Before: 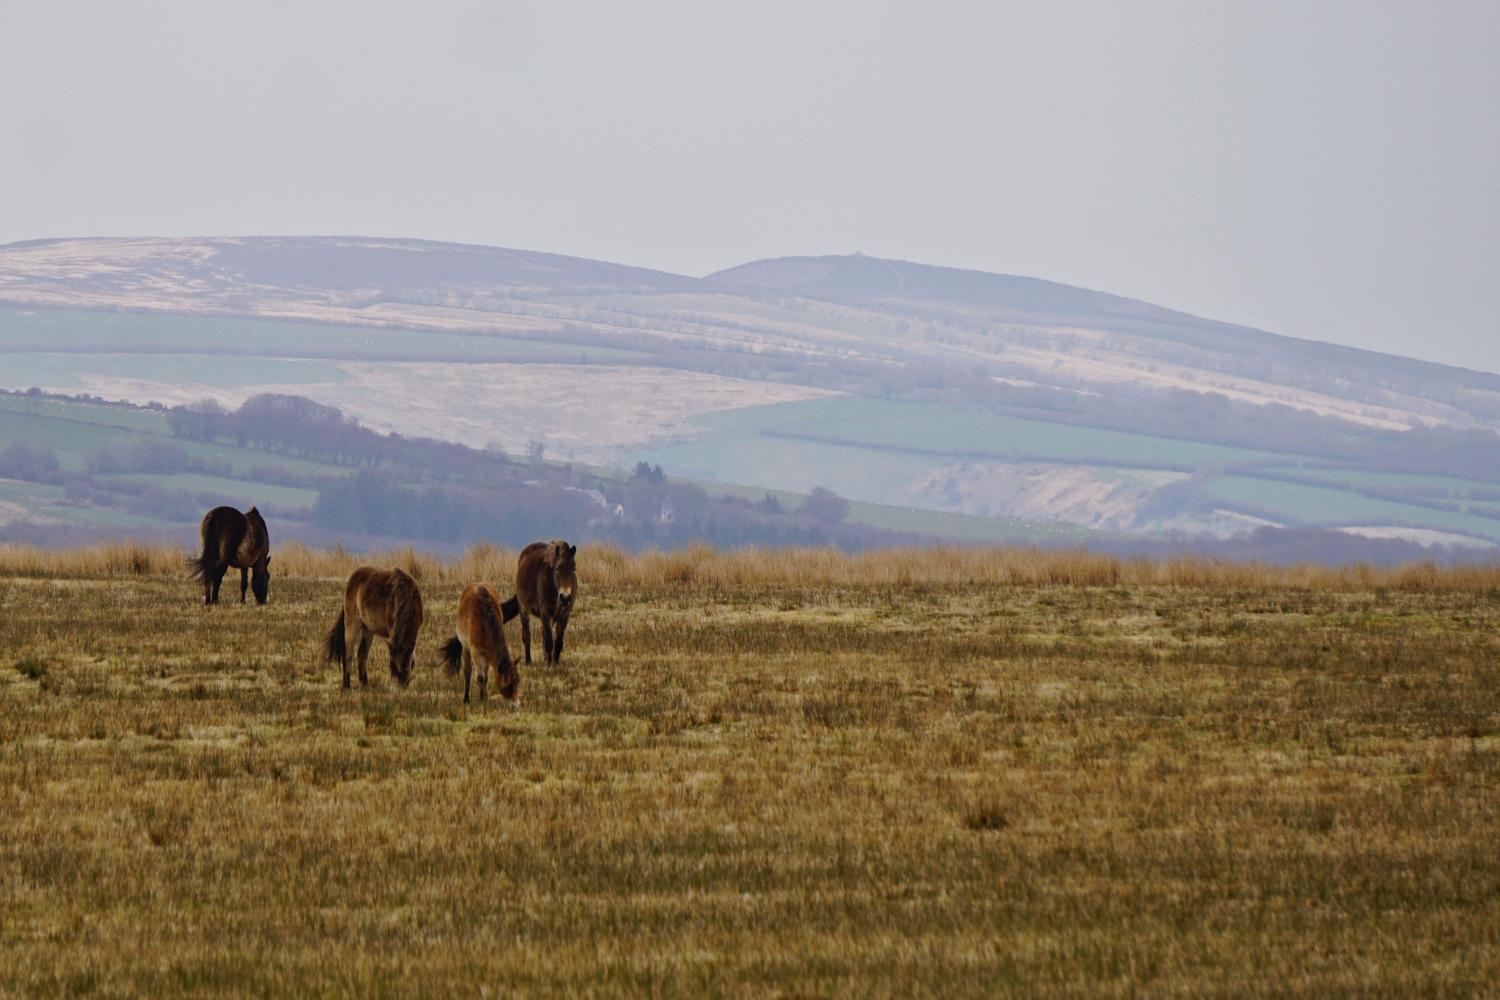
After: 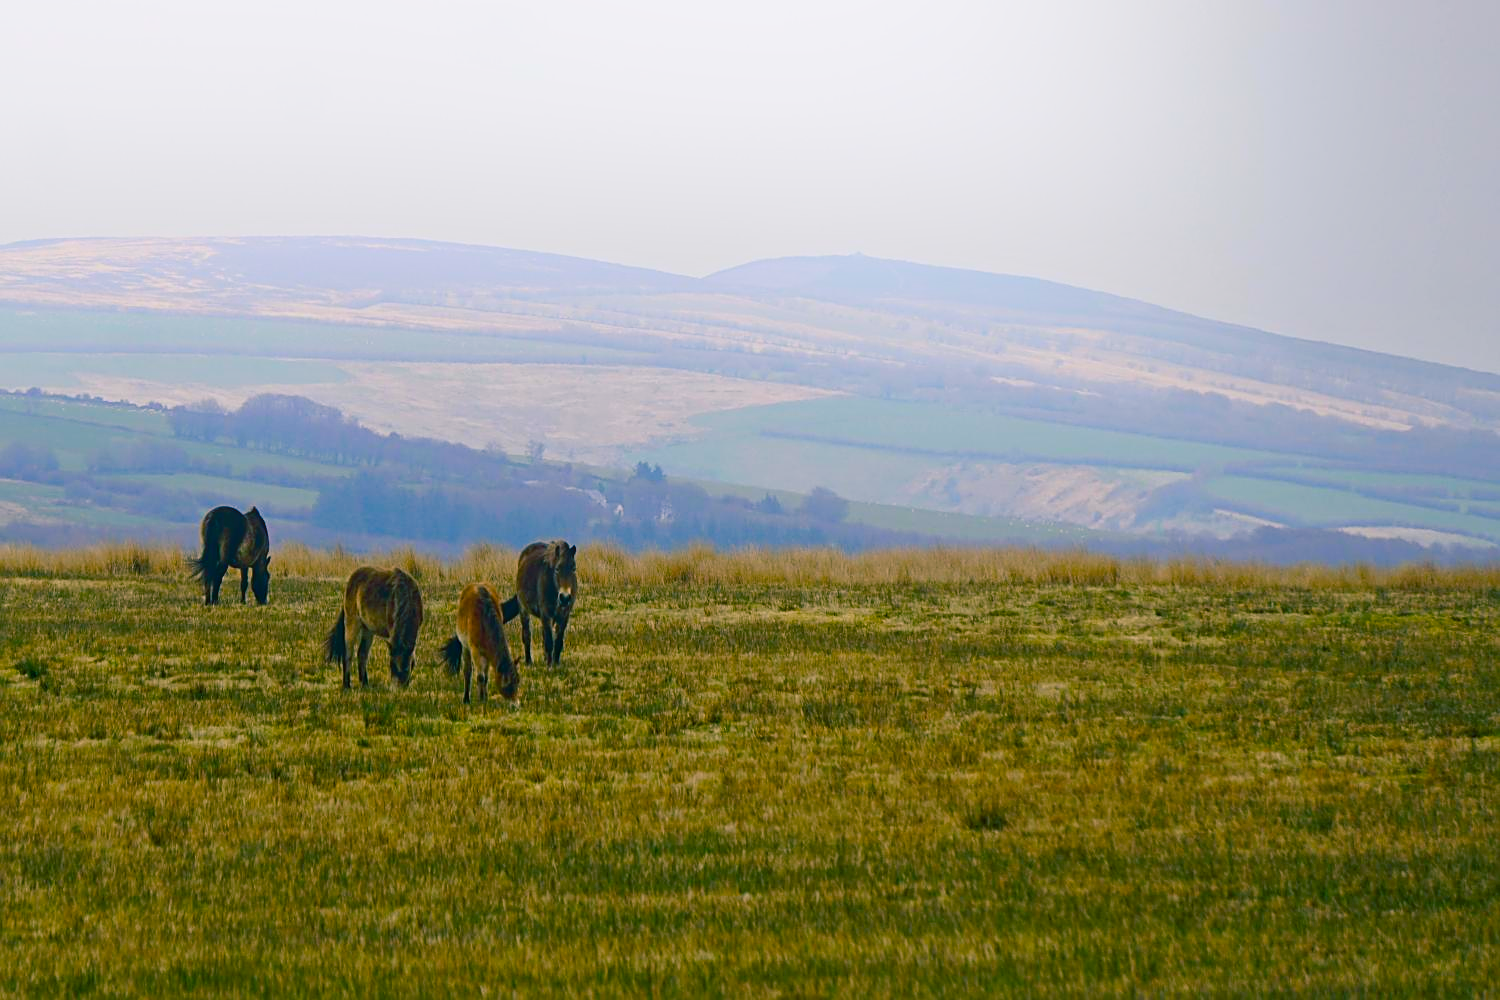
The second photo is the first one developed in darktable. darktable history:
lowpass: radius 0.1, contrast 0.85, saturation 1.1, unbound 0
sharpen: on, module defaults
bloom: size 40%
color balance rgb: shadows lift › luminance -28.76%, shadows lift › chroma 10%, shadows lift › hue 230°, power › chroma 0.5%, power › hue 215°, highlights gain › luminance 7.14%, highlights gain › chroma 1%, highlights gain › hue 50°, global offset › luminance -0.29%, global offset › hue 260°, perceptual saturation grading › global saturation 20%, perceptual saturation grading › highlights -13.92%, perceptual saturation grading › shadows 50%
